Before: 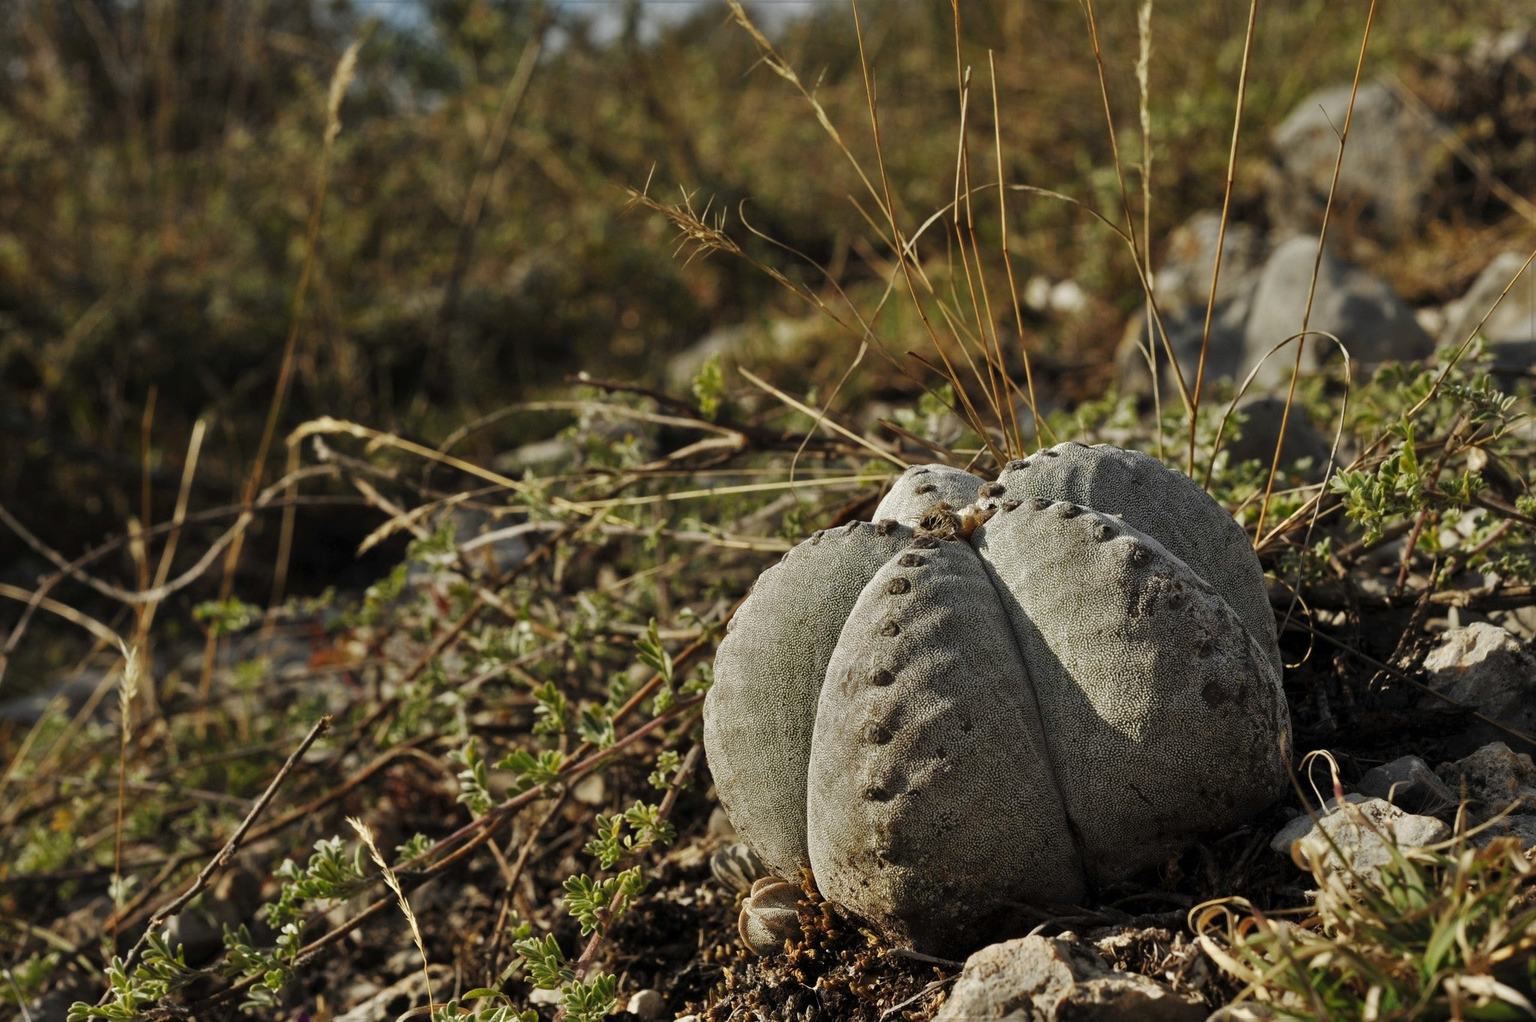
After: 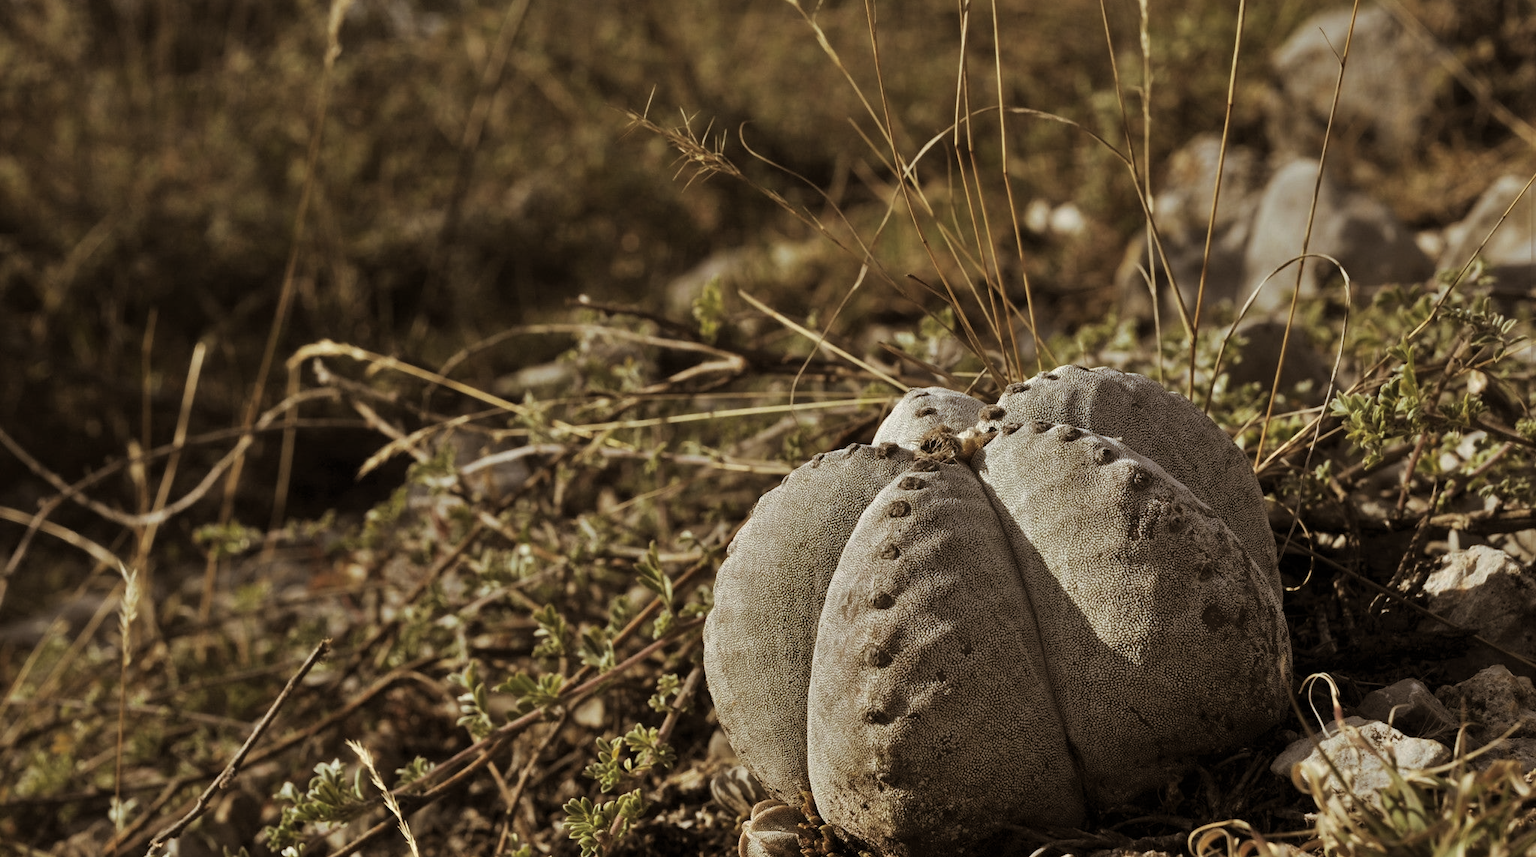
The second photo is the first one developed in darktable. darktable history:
split-toning: shadows › hue 32.4°, shadows › saturation 0.51, highlights › hue 180°, highlights › saturation 0, balance -60.17, compress 55.19%
crop: top 7.625%, bottom 8.027%
